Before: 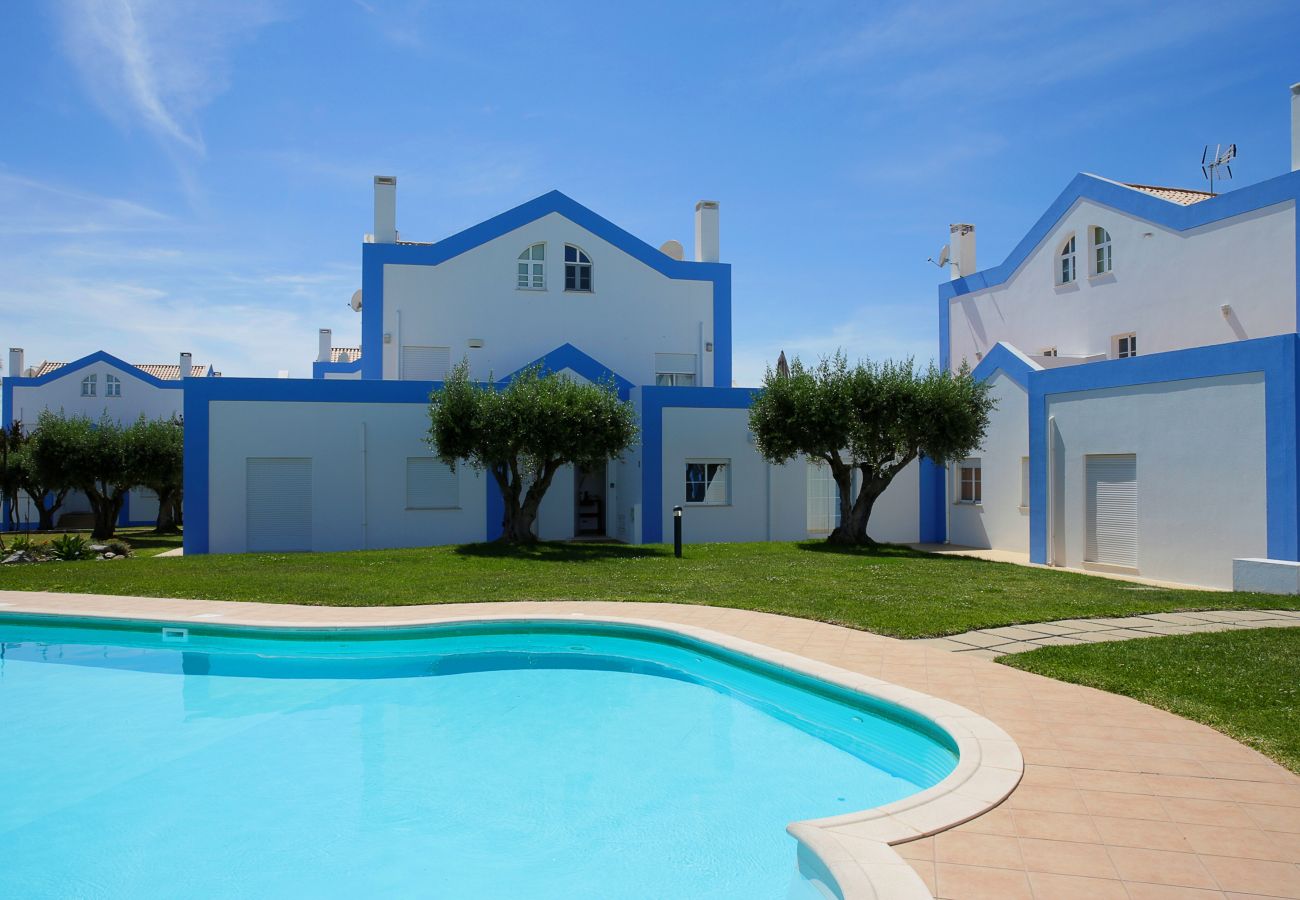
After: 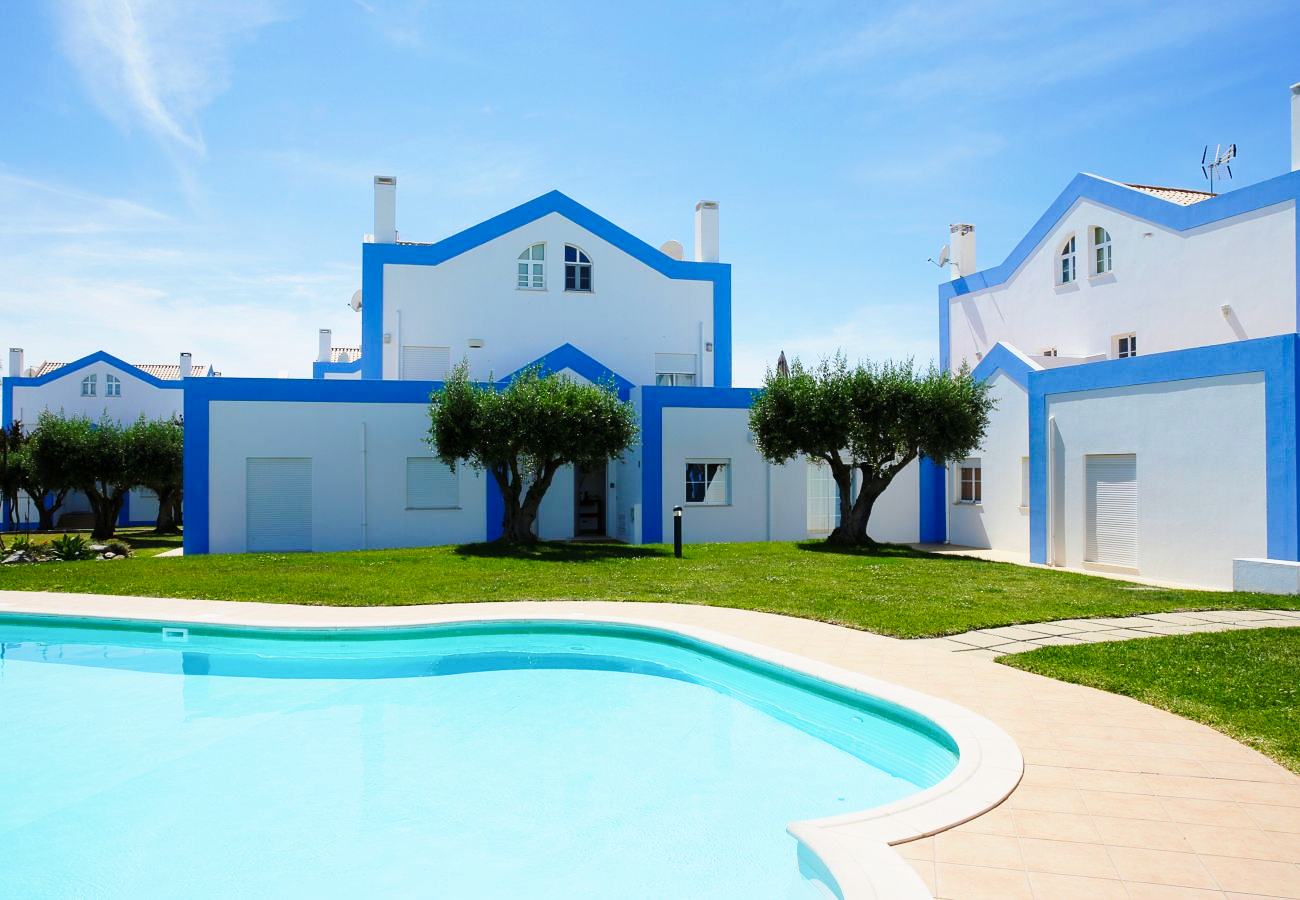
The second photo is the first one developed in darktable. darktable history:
color balance rgb: on, module defaults
base curve: curves: ch0 [(0, 0) (0.028, 0.03) (0.121, 0.232) (0.46, 0.748) (0.859, 0.968) (1, 1)], preserve colors none
